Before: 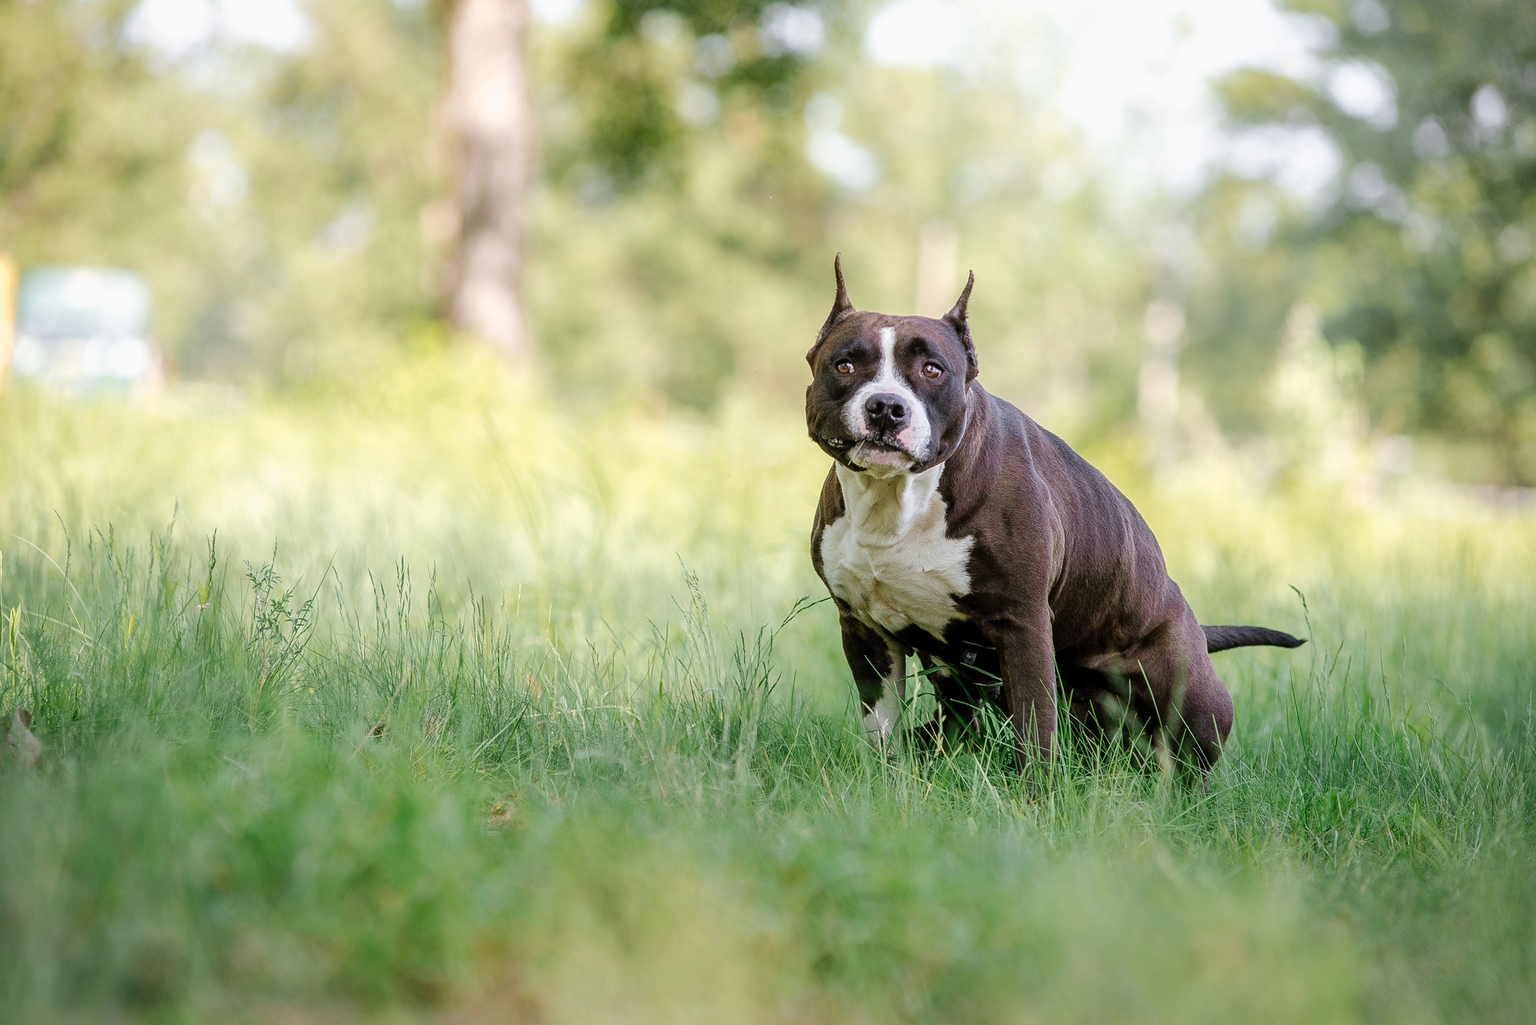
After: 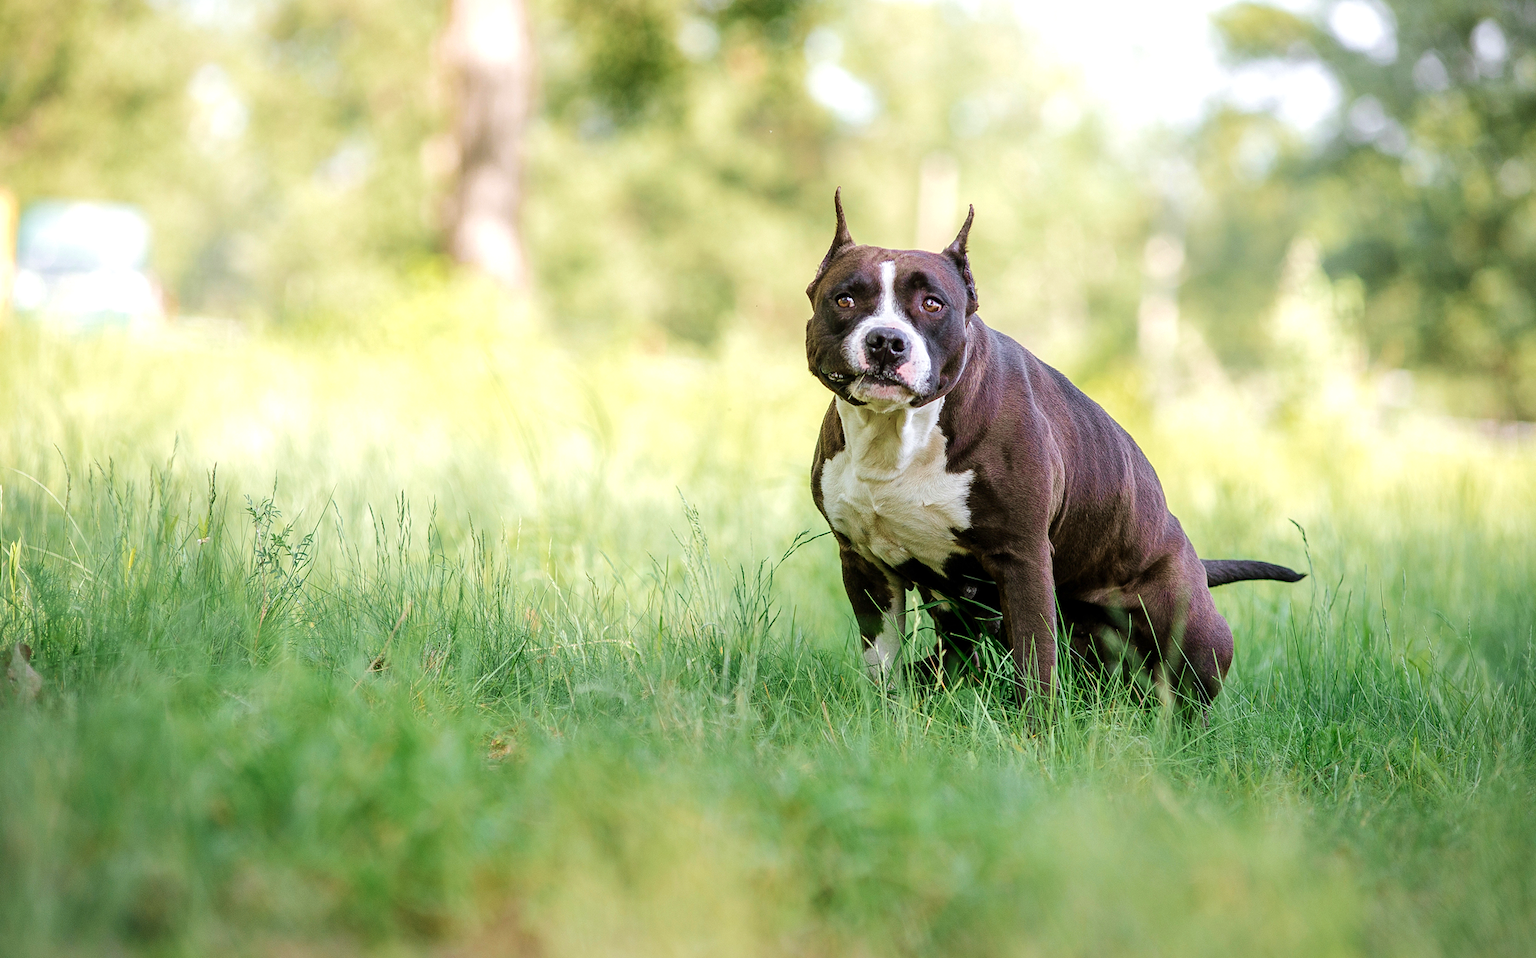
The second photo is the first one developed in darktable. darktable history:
crop and rotate: top 6.457%
contrast brightness saturation: contrast 0.026, brightness -0.031
velvia: on, module defaults
exposure: exposure 0.299 EV, compensate highlight preservation false
